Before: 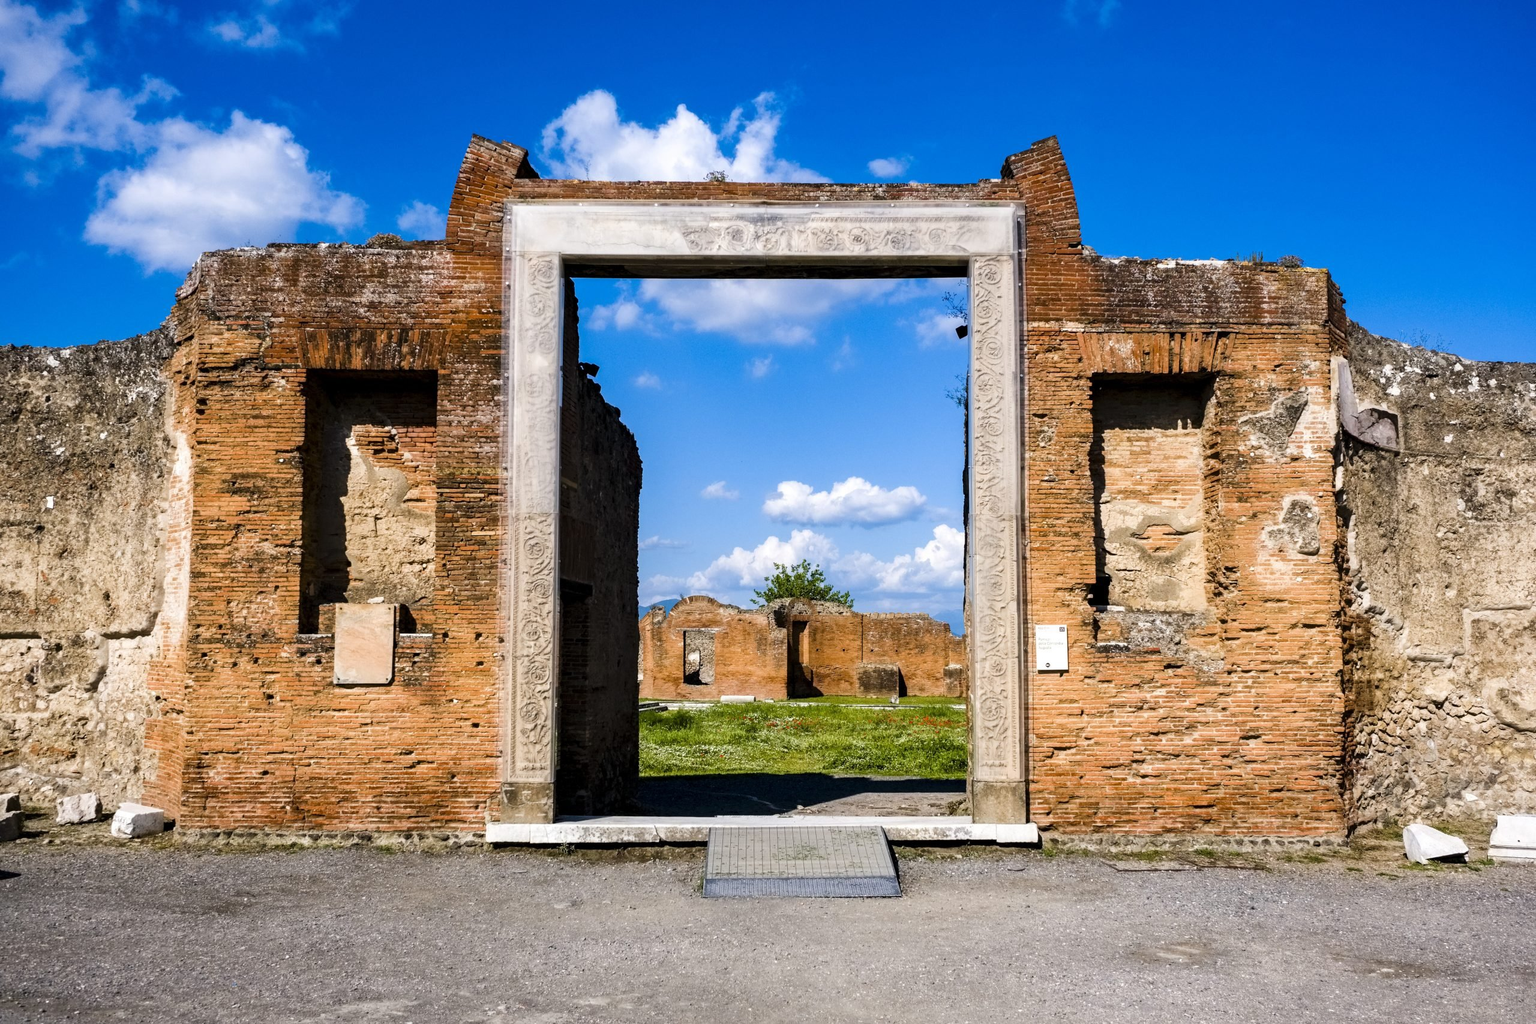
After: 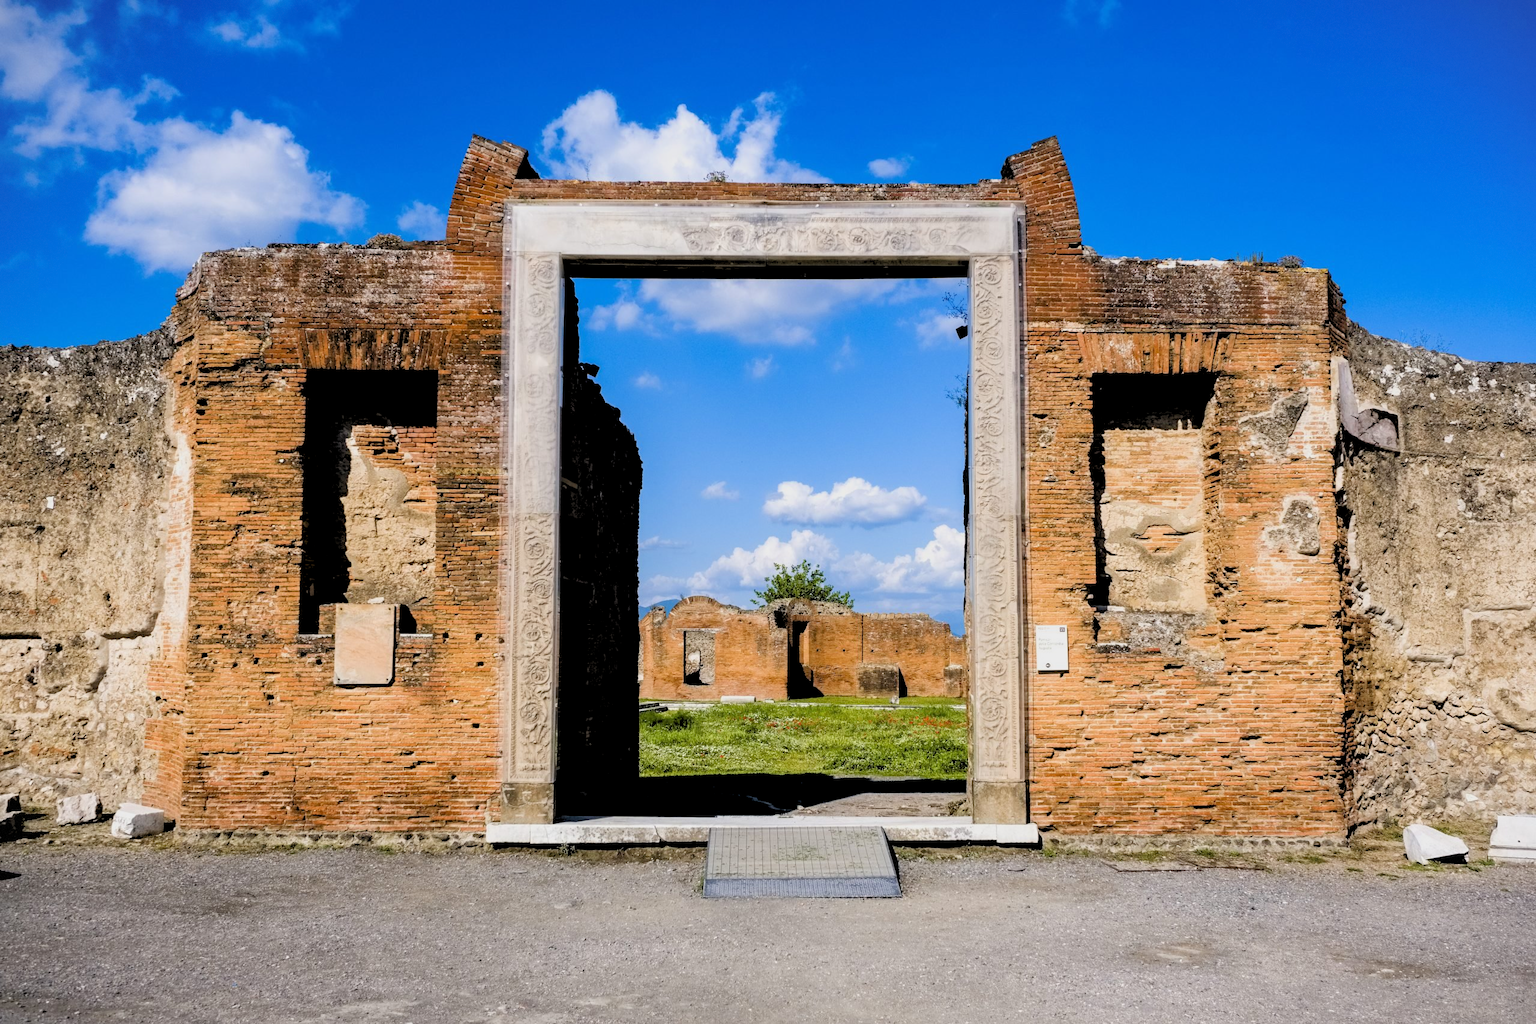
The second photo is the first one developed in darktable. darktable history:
rgb levels: preserve colors sum RGB, levels [[0.038, 0.433, 0.934], [0, 0.5, 1], [0, 0.5, 1]]
vignetting: fall-off start 100%, fall-off radius 71%, brightness -0.434, saturation -0.2, width/height ratio 1.178, dithering 8-bit output, unbound false
